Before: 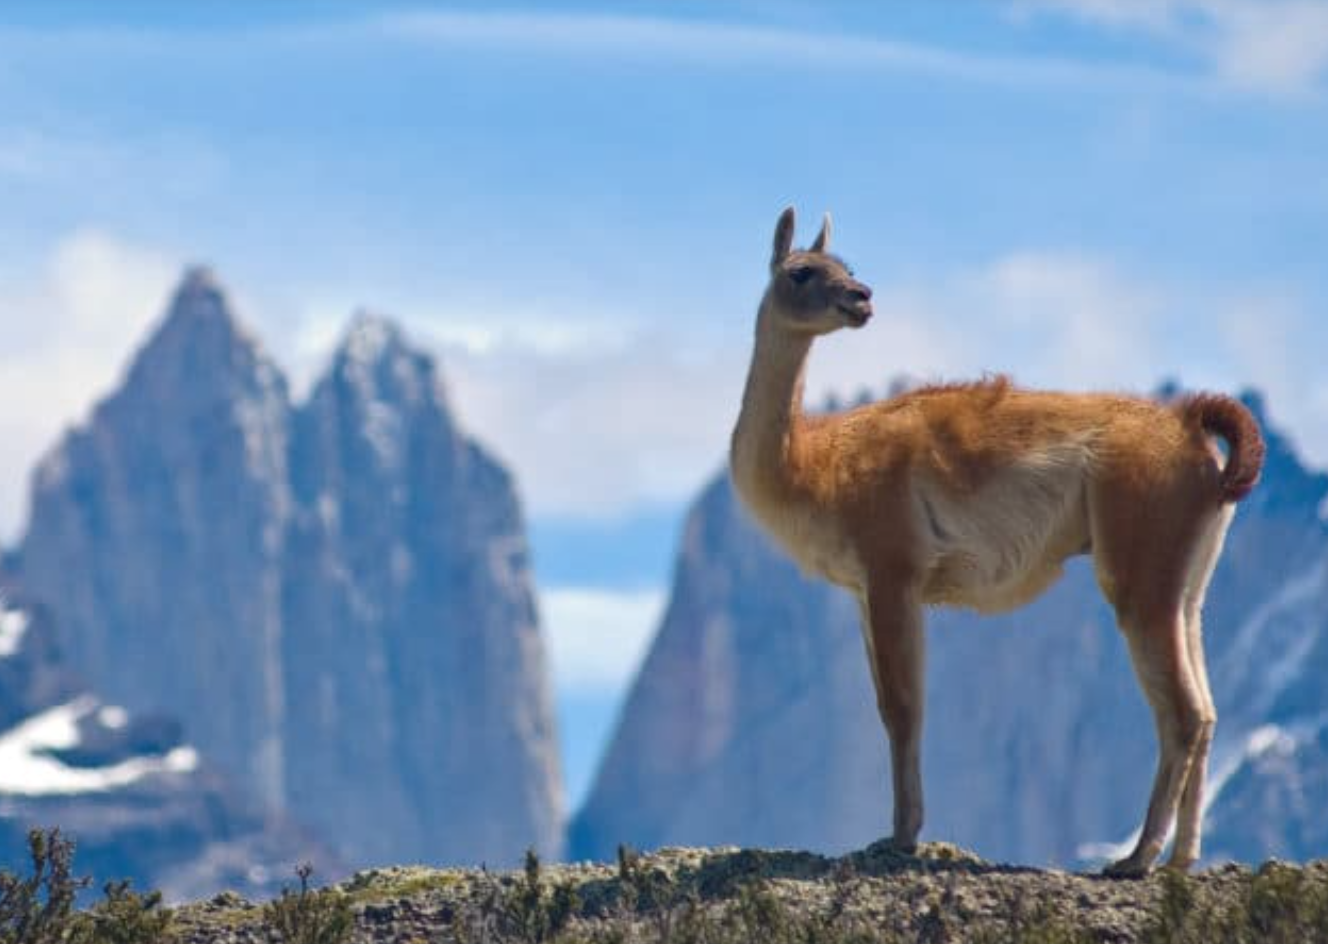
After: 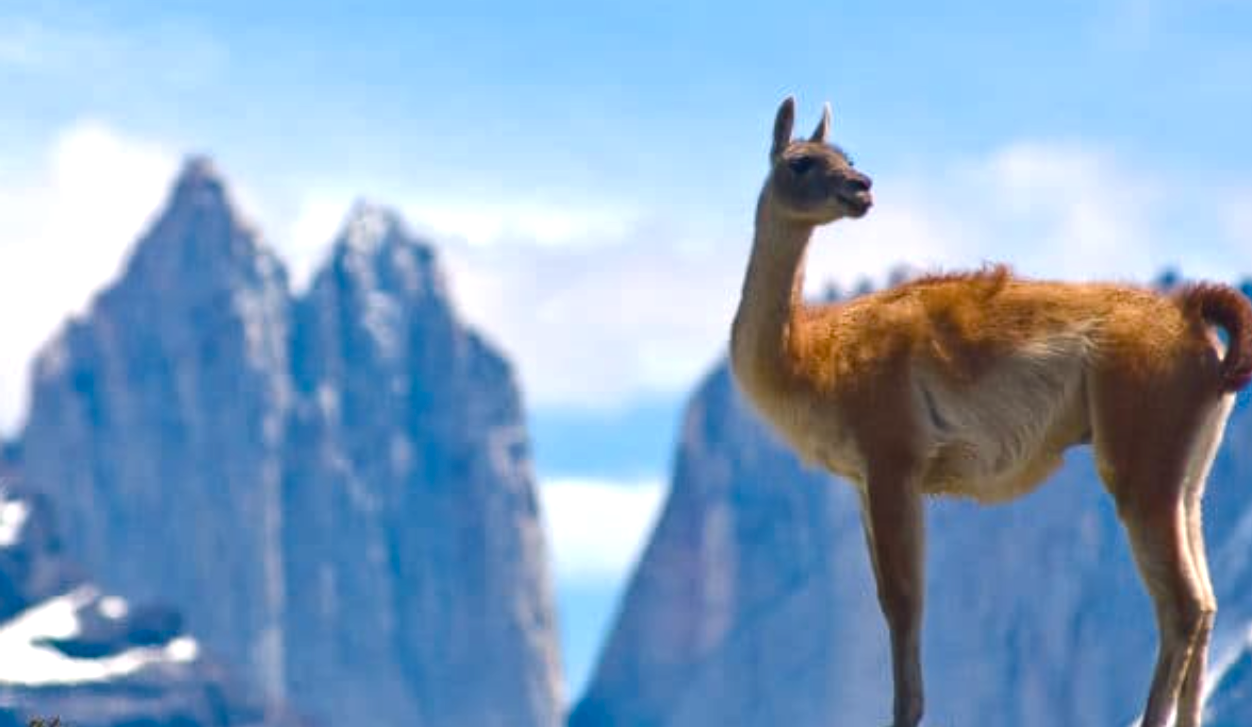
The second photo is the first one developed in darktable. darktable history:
crop and rotate: angle 0.03°, top 11.643%, right 5.651%, bottom 11.189%
color balance rgb: shadows lift › chroma 1%, shadows lift › hue 217.2°, power › hue 310.8°, highlights gain › chroma 1%, highlights gain › hue 54°, global offset › luminance 0.5%, global offset › hue 171.6°, perceptual saturation grading › global saturation 14.09%, perceptual saturation grading › highlights -25%, perceptual saturation grading › shadows 30%, perceptual brilliance grading › highlights 13.42%, perceptual brilliance grading › mid-tones 8.05%, perceptual brilliance grading › shadows -17.45%, global vibrance 25%
